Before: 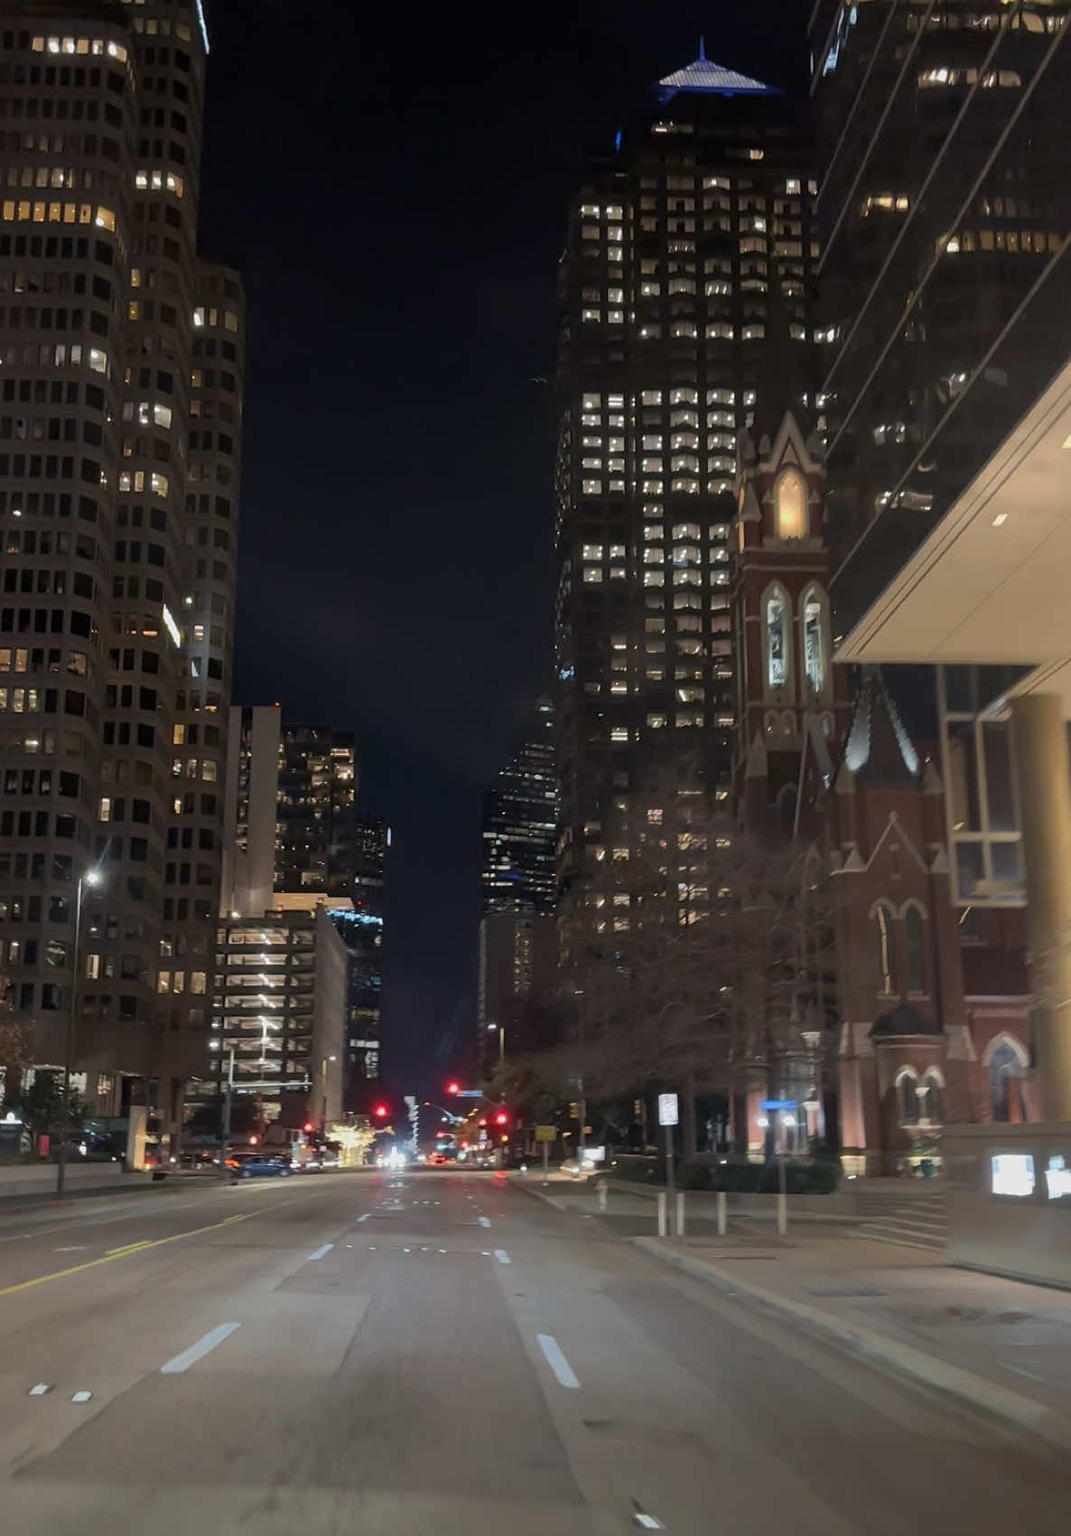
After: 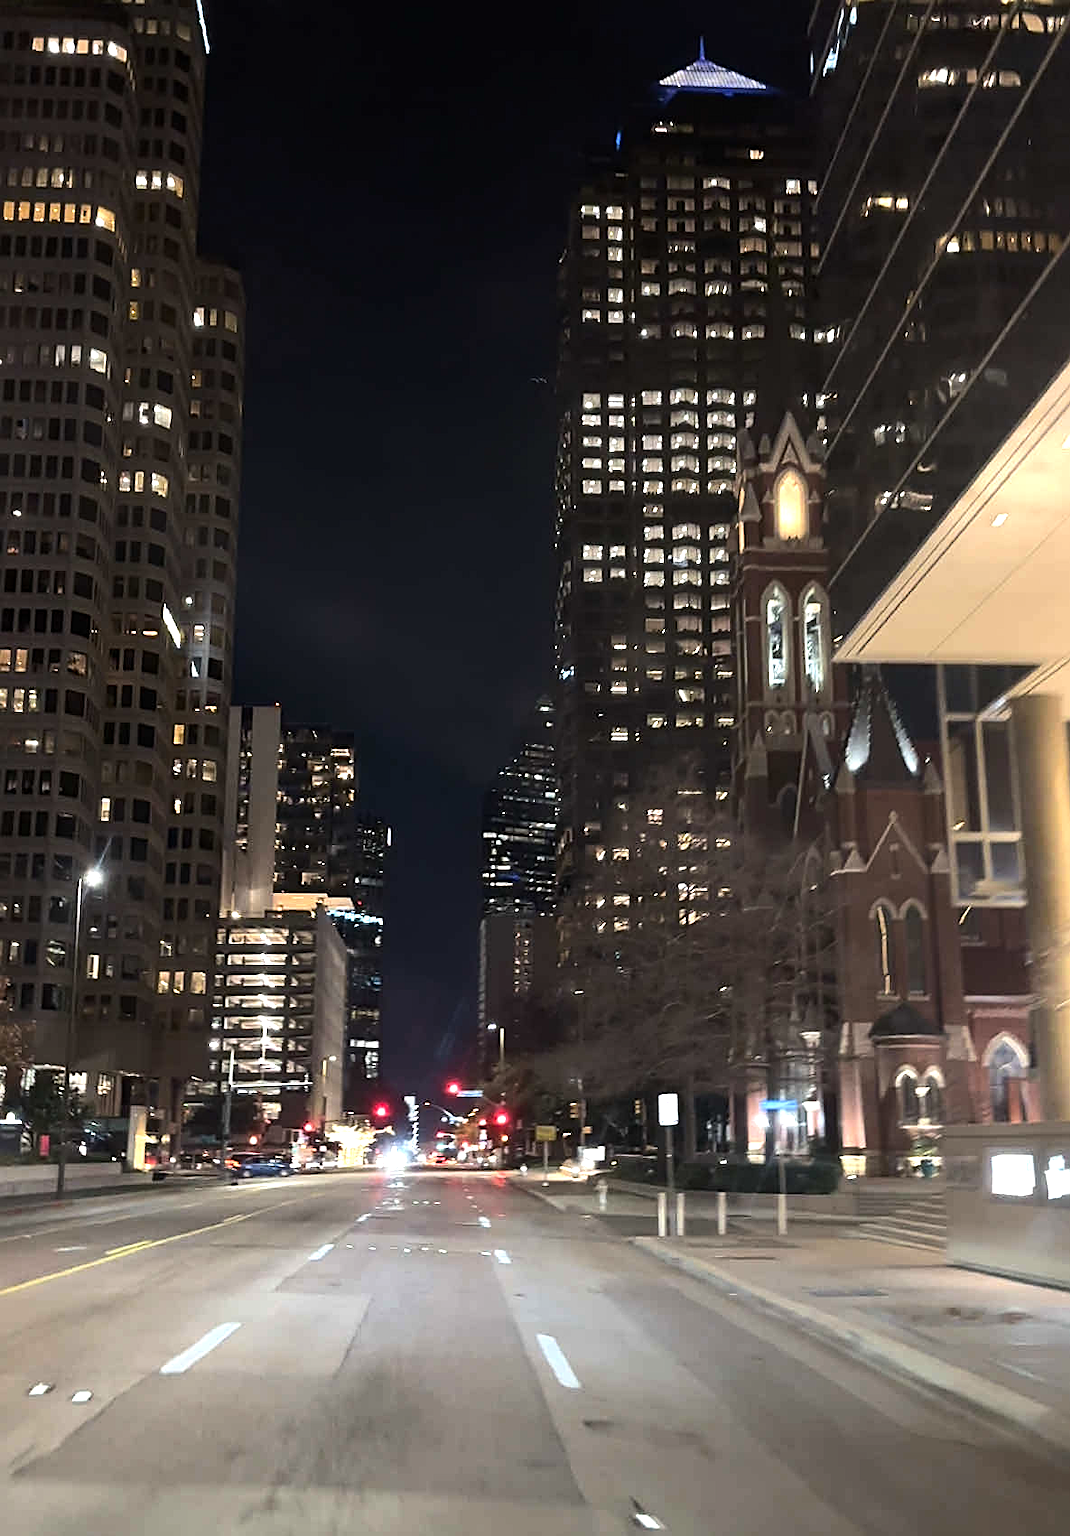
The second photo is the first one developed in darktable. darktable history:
exposure: black level correction 0, exposure 0.7 EV, compensate exposure bias true, compensate highlight preservation false
tone equalizer: -8 EV -0.75 EV, -7 EV -0.7 EV, -6 EV -0.6 EV, -5 EV -0.4 EV, -3 EV 0.4 EV, -2 EV 0.6 EV, -1 EV 0.7 EV, +0 EV 0.75 EV, edges refinement/feathering 500, mask exposure compensation -1.57 EV, preserve details no
sharpen: on, module defaults
